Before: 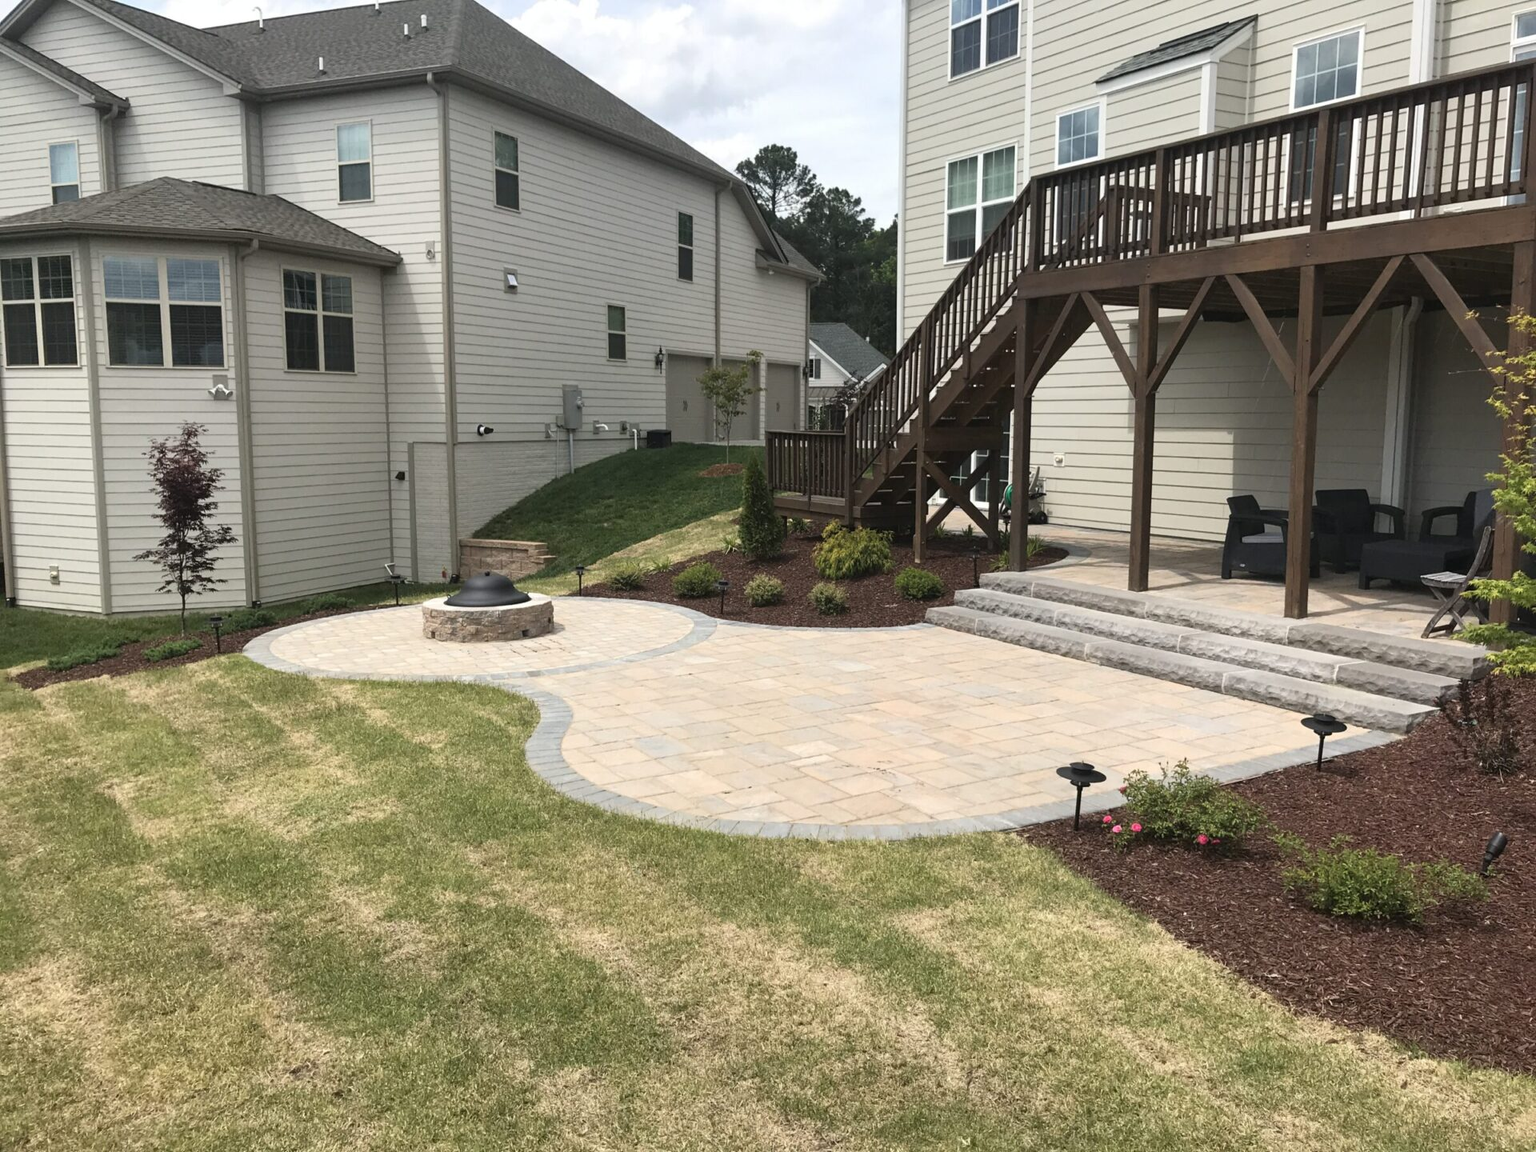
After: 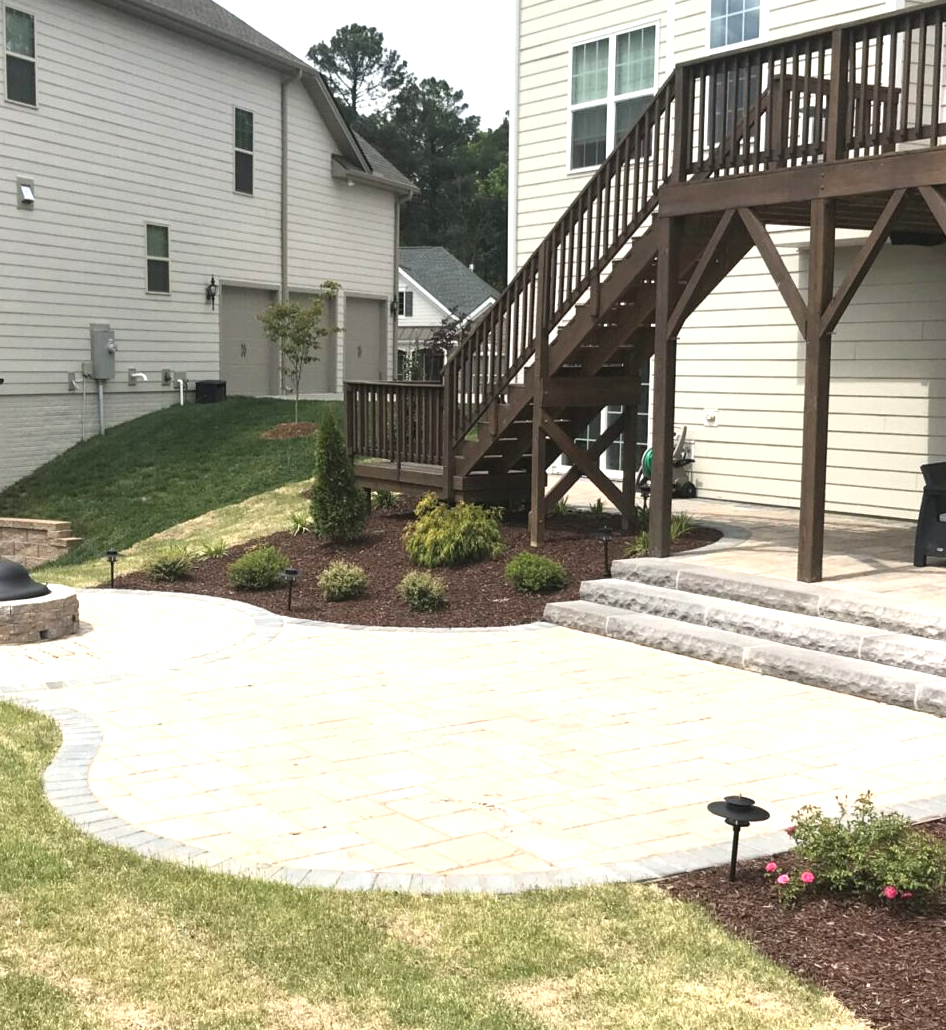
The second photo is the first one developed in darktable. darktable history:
exposure: black level correction 0, exposure 0.695 EV, compensate exposure bias true, compensate highlight preservation false
crop: left 31.965%, top 10.942%, right 18.746%, bottom 17.497%
